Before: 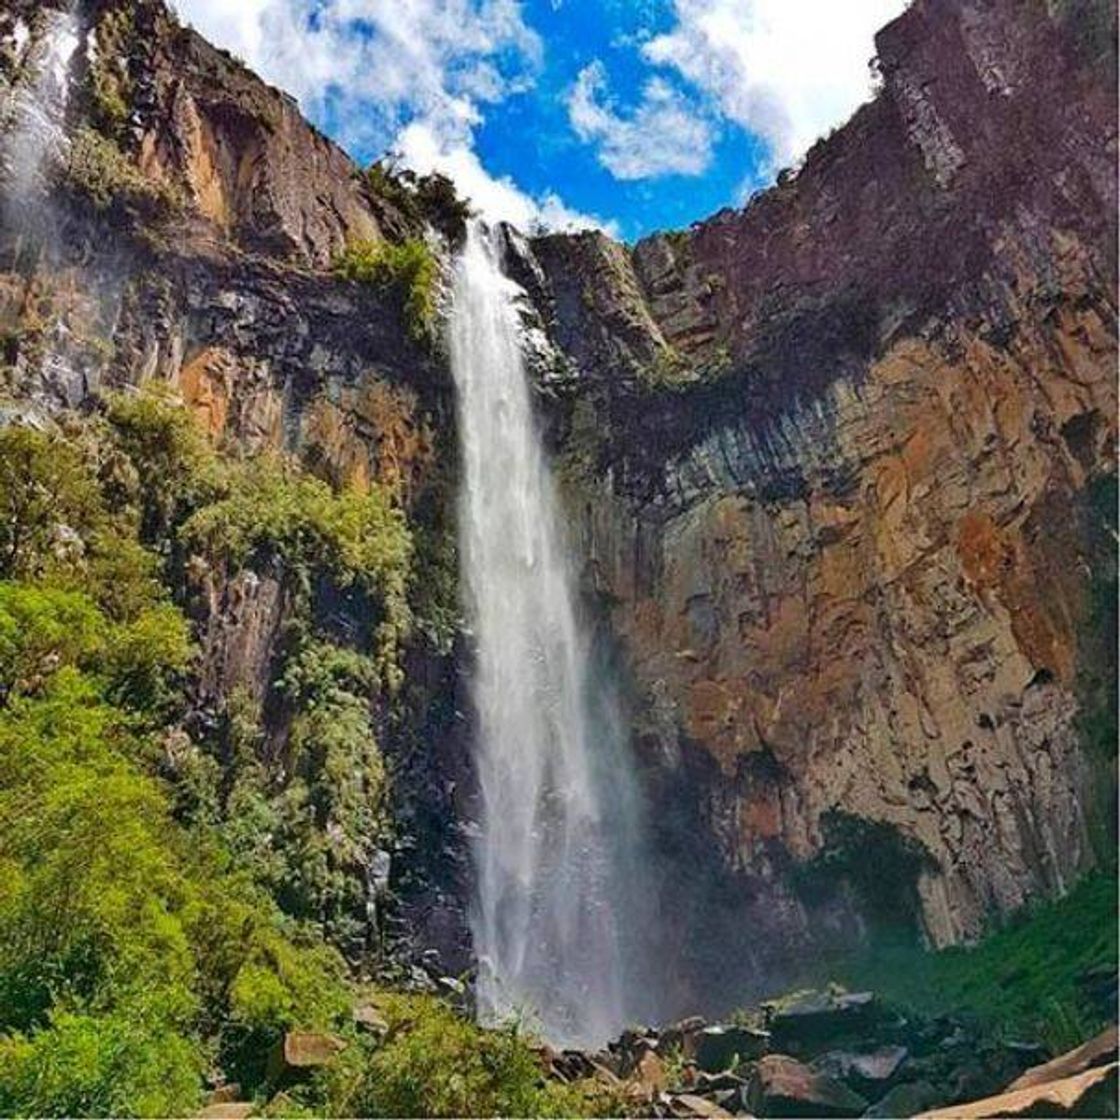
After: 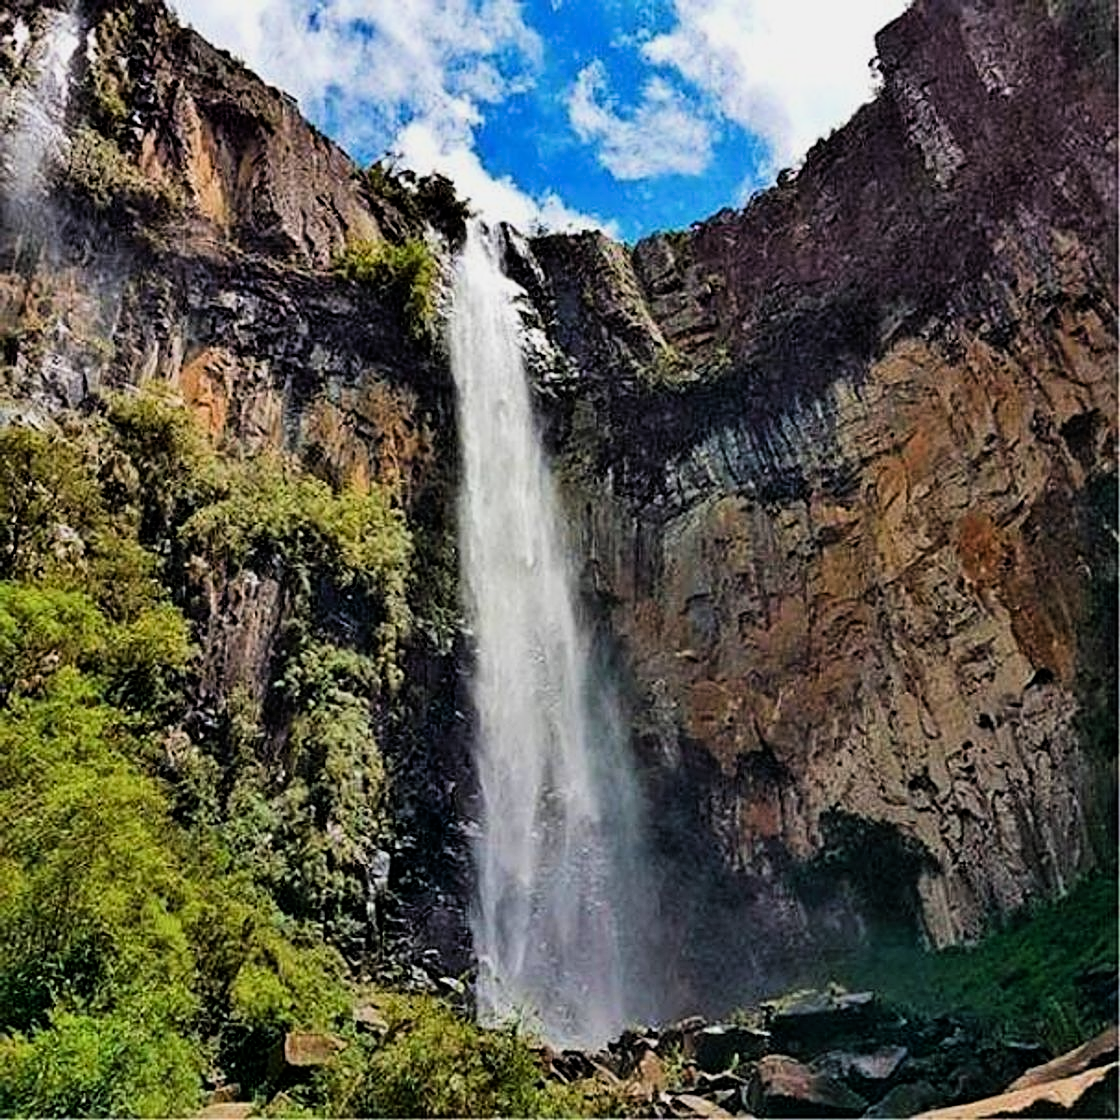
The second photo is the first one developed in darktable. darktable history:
sharpen: on, module defaults
filmic rgb: black relative exposure -16 EV, white relative exposure 6.25 EV, threshold 2.98 EV, hardness 5.14, contrast 1.355, enable highlight reconstruction true
